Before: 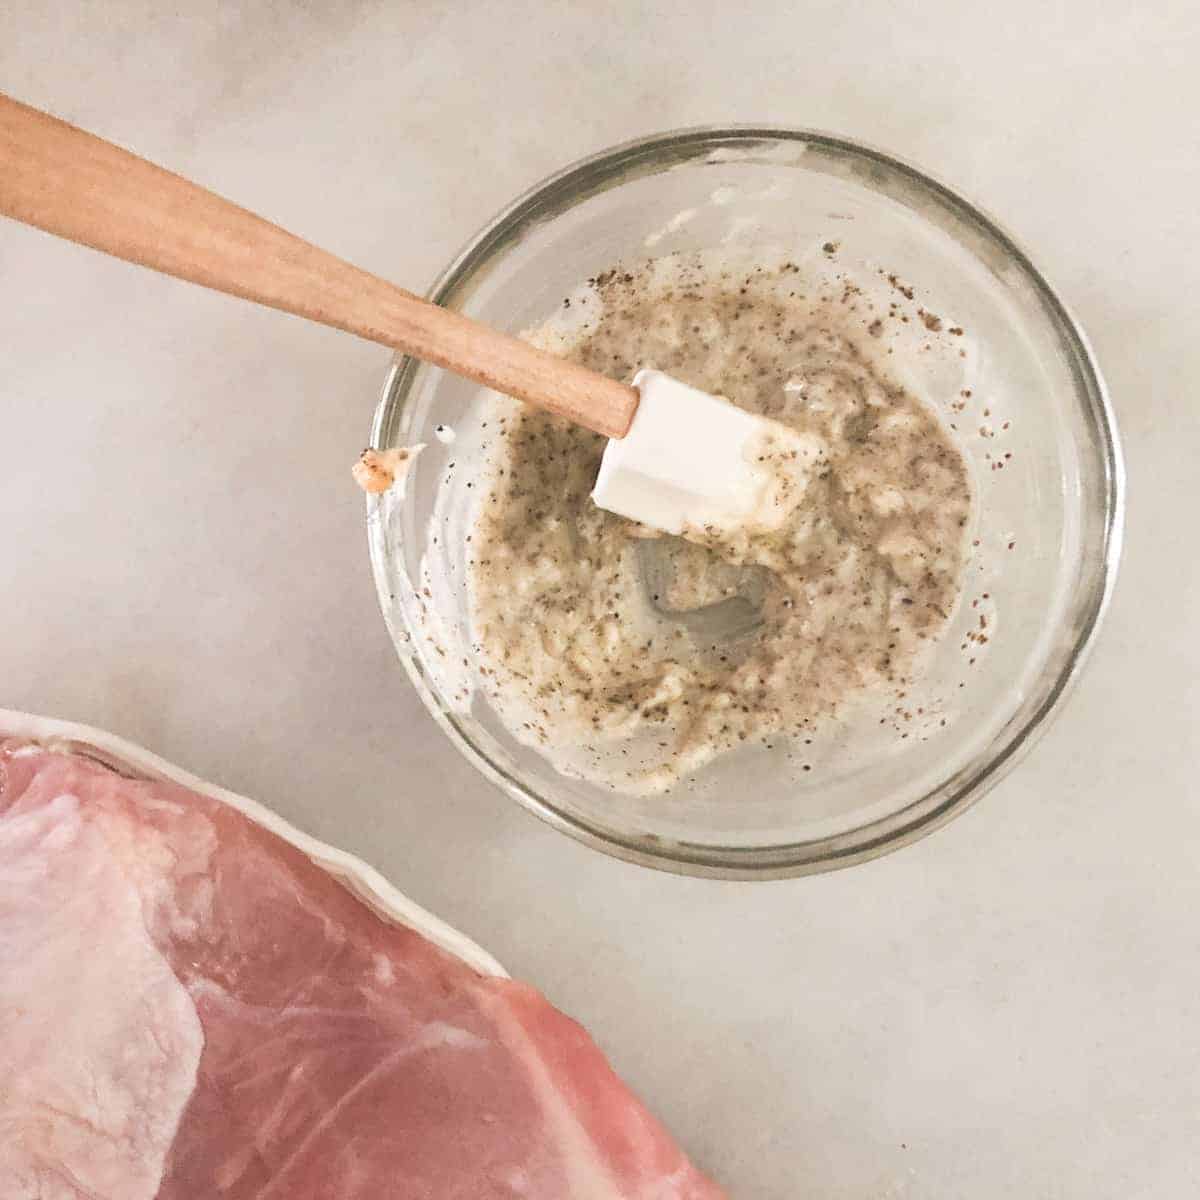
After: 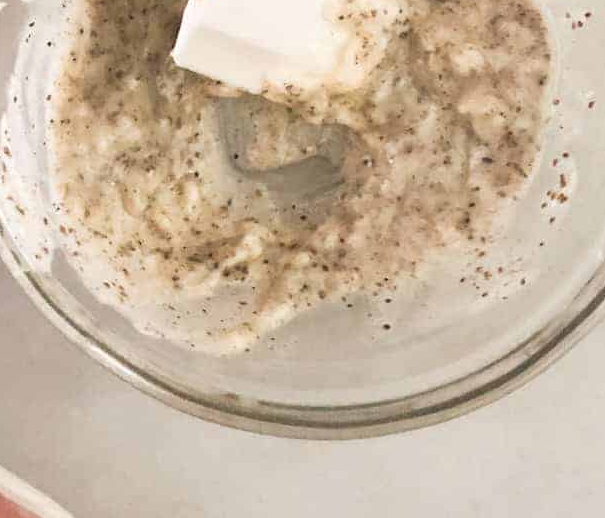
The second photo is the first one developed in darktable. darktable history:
crop: left 35.054%, top 36.8%, right 14.525%, bottom 20.005%
